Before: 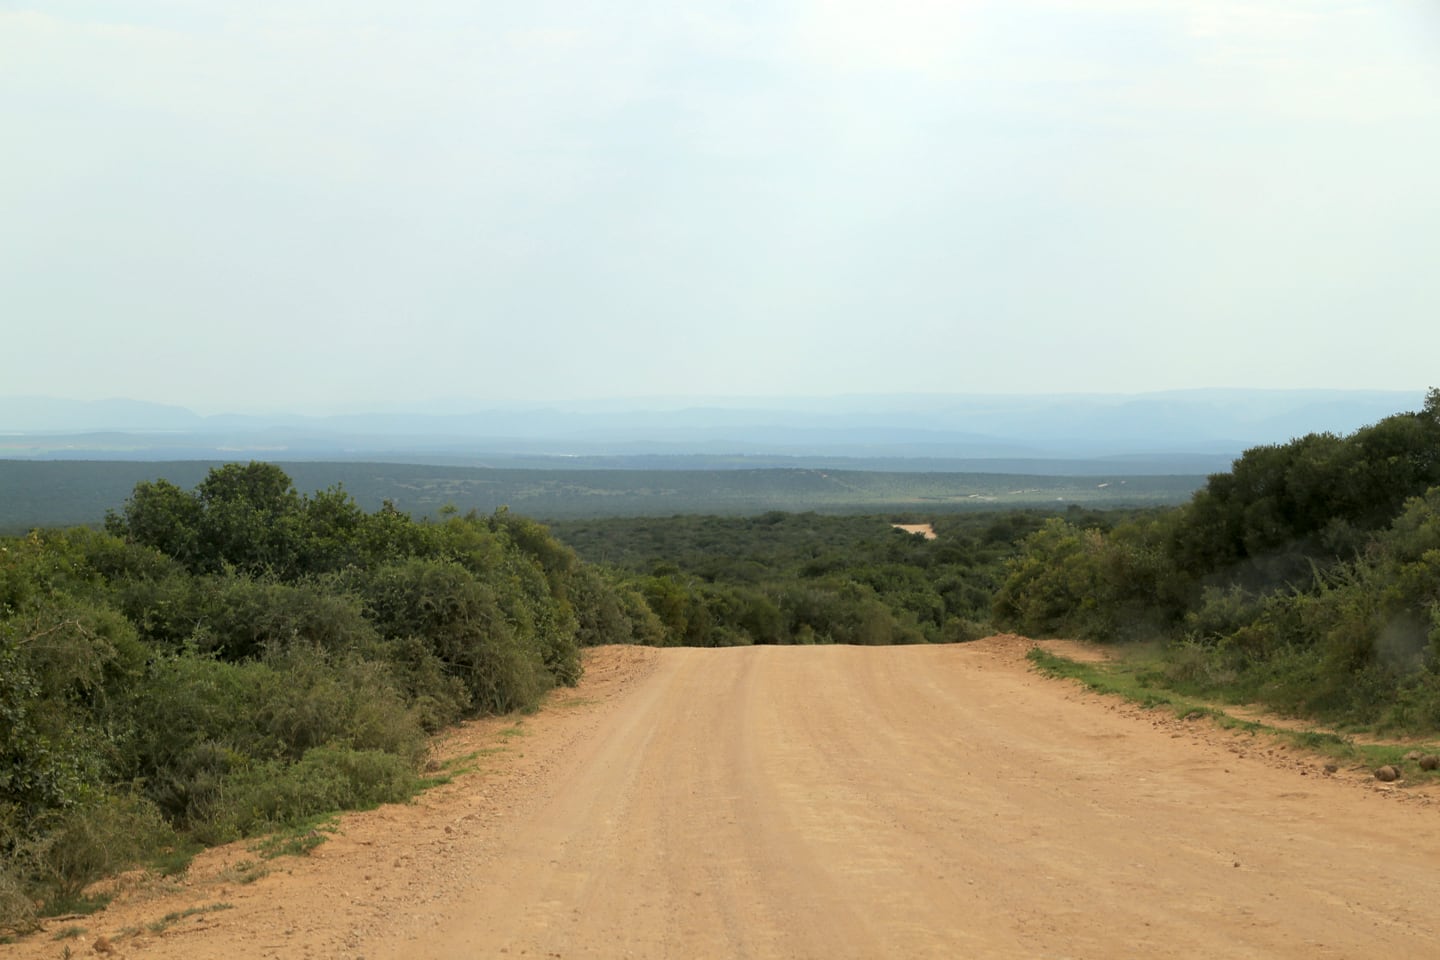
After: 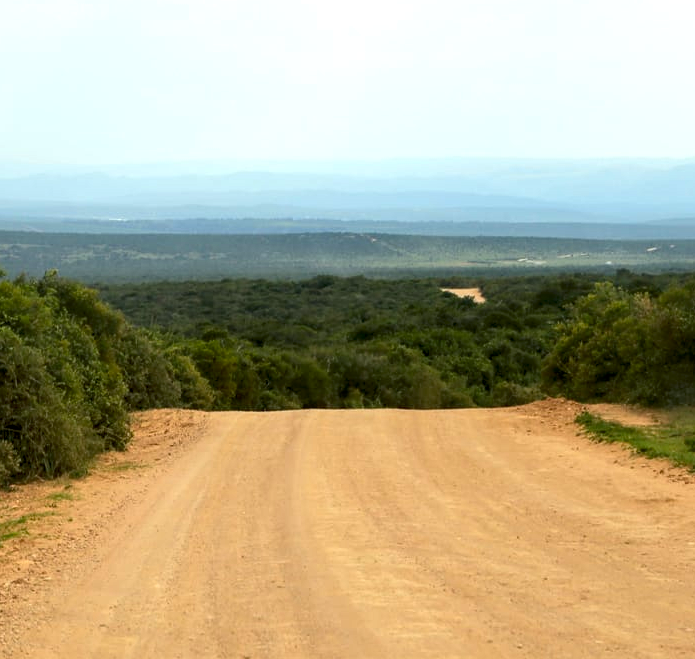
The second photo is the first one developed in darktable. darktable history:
local contrast: on, module defaults
contrast brightness saturation: contrast 0.12, brightness -0.12, saturation 0.2
exposure: black level correction 0.005, exposure 0.417 EV, compensate highlight preservation false
crop: left 31.379%, top 24.658%, right 20.326%, bottom 6.628%
